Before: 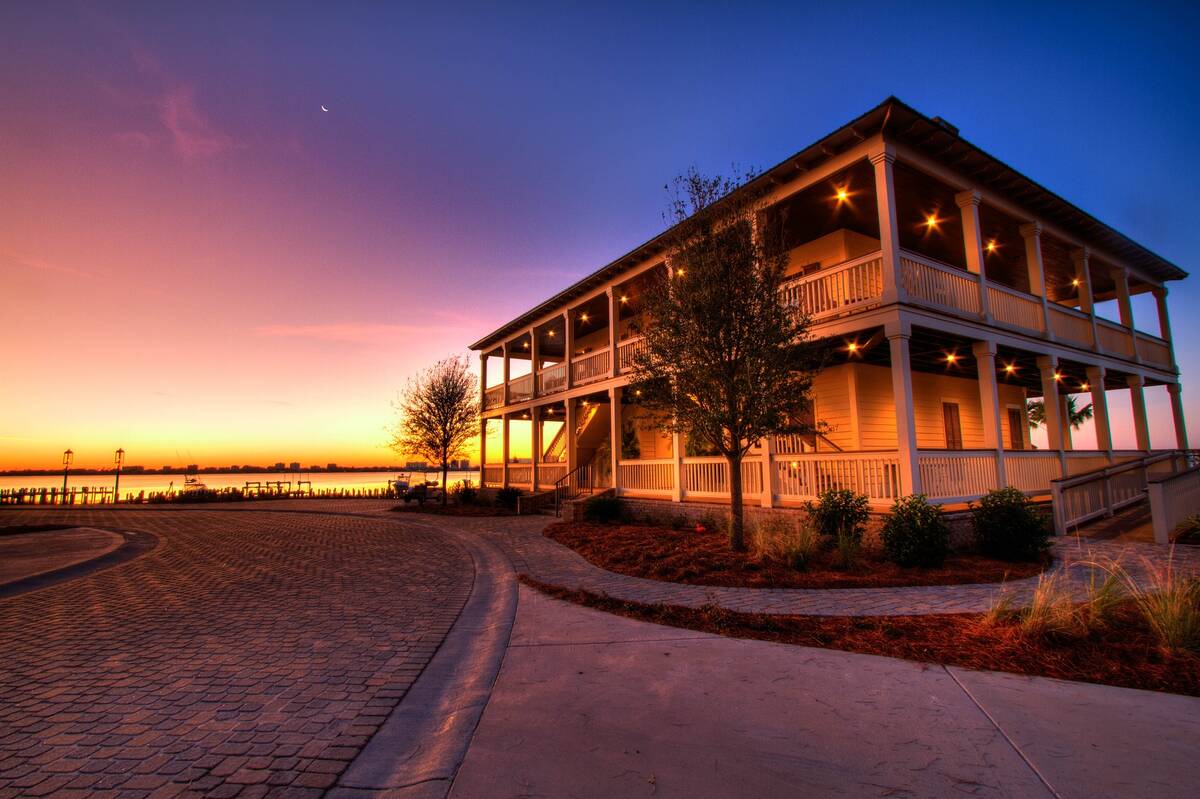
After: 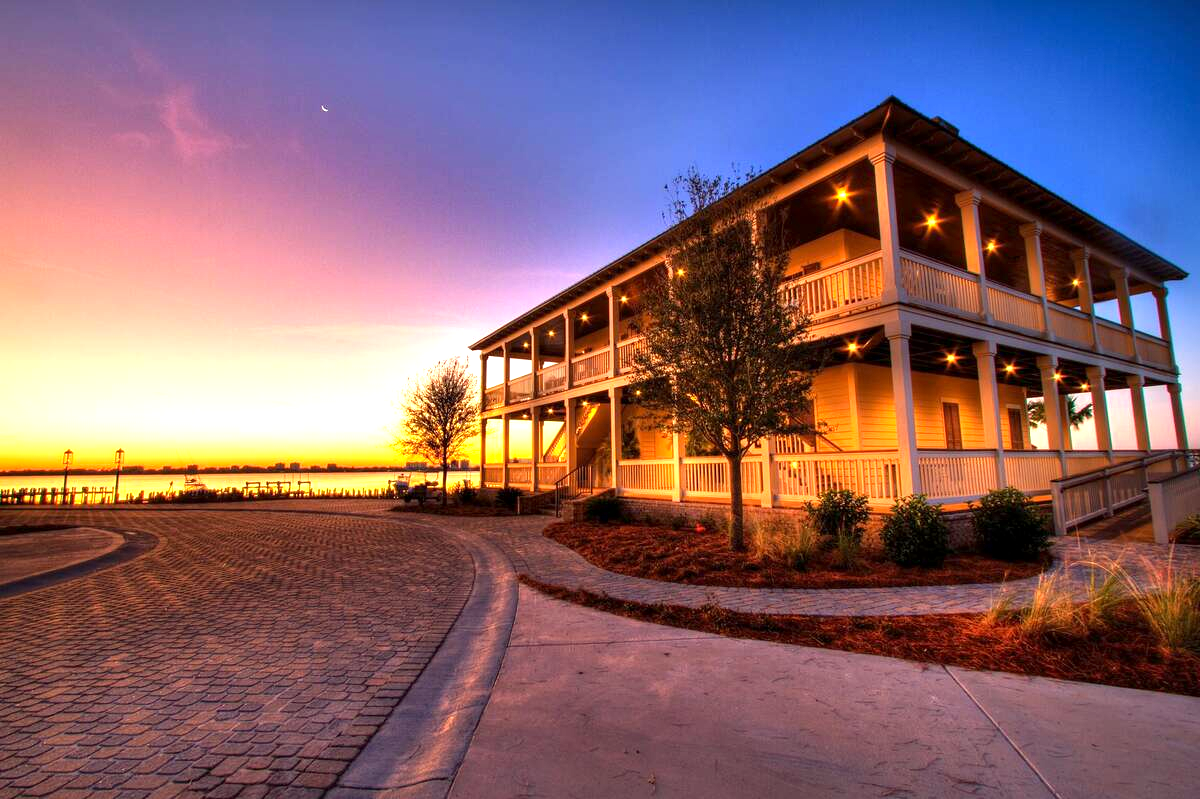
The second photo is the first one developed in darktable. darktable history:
local contrast: mode bilateral grid, contrast 19, coarseness 51, detail 119%, midtone range 0.2
exposure: exposure 0.996 EV, compensate exposure bias true, compensate highlight preservation false
color correction: highlights a* -4.41, highlights b* 6.22
